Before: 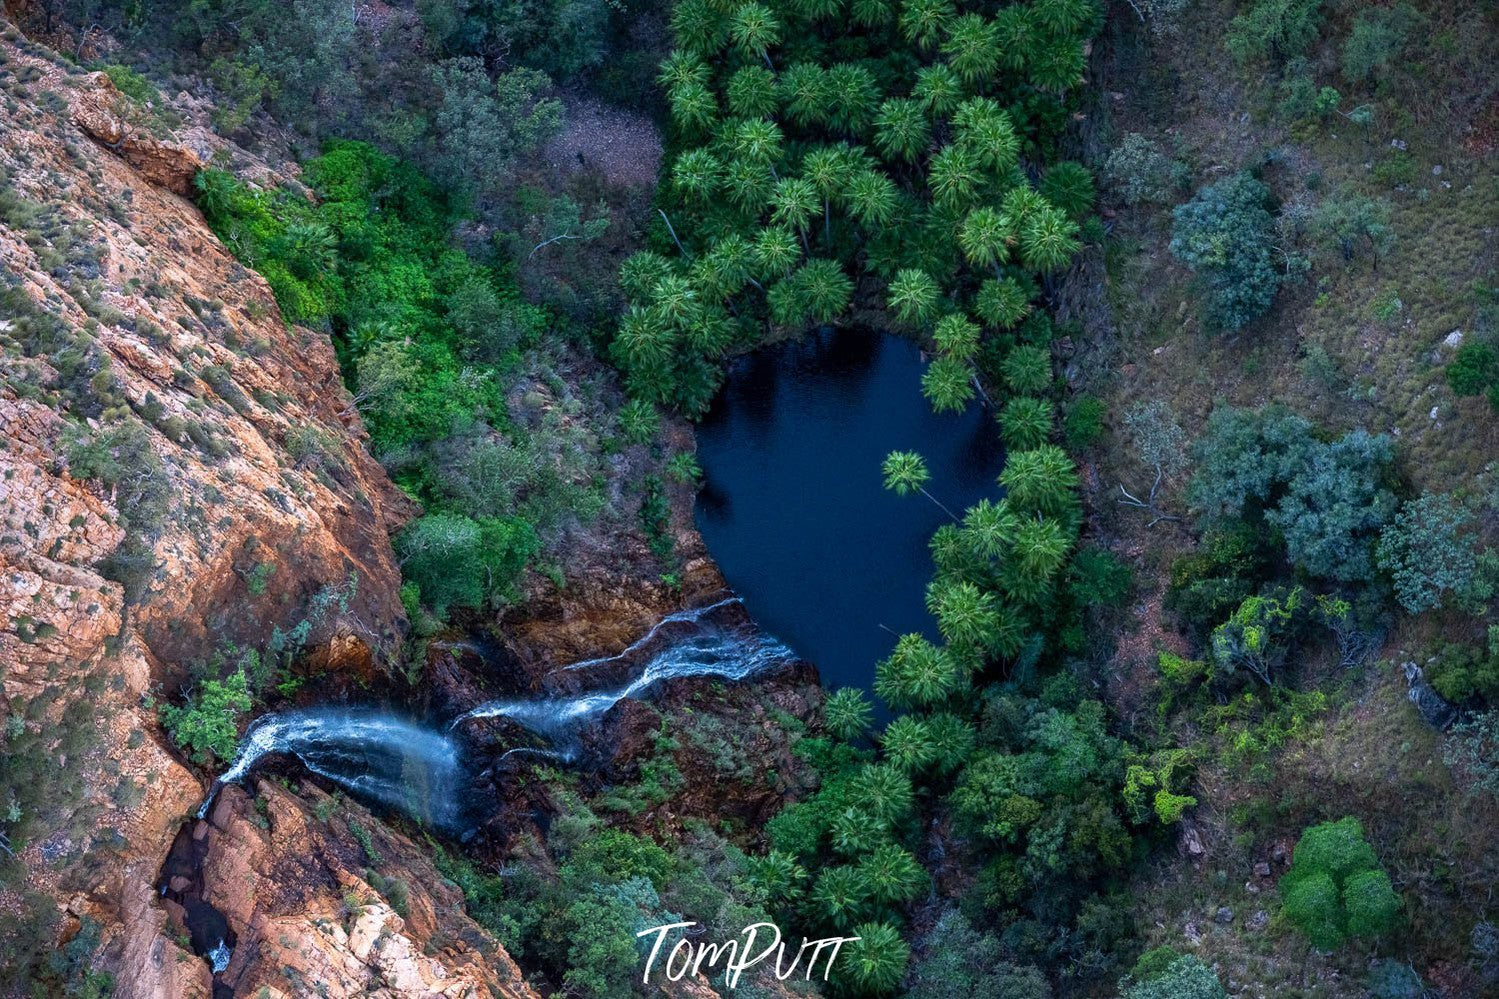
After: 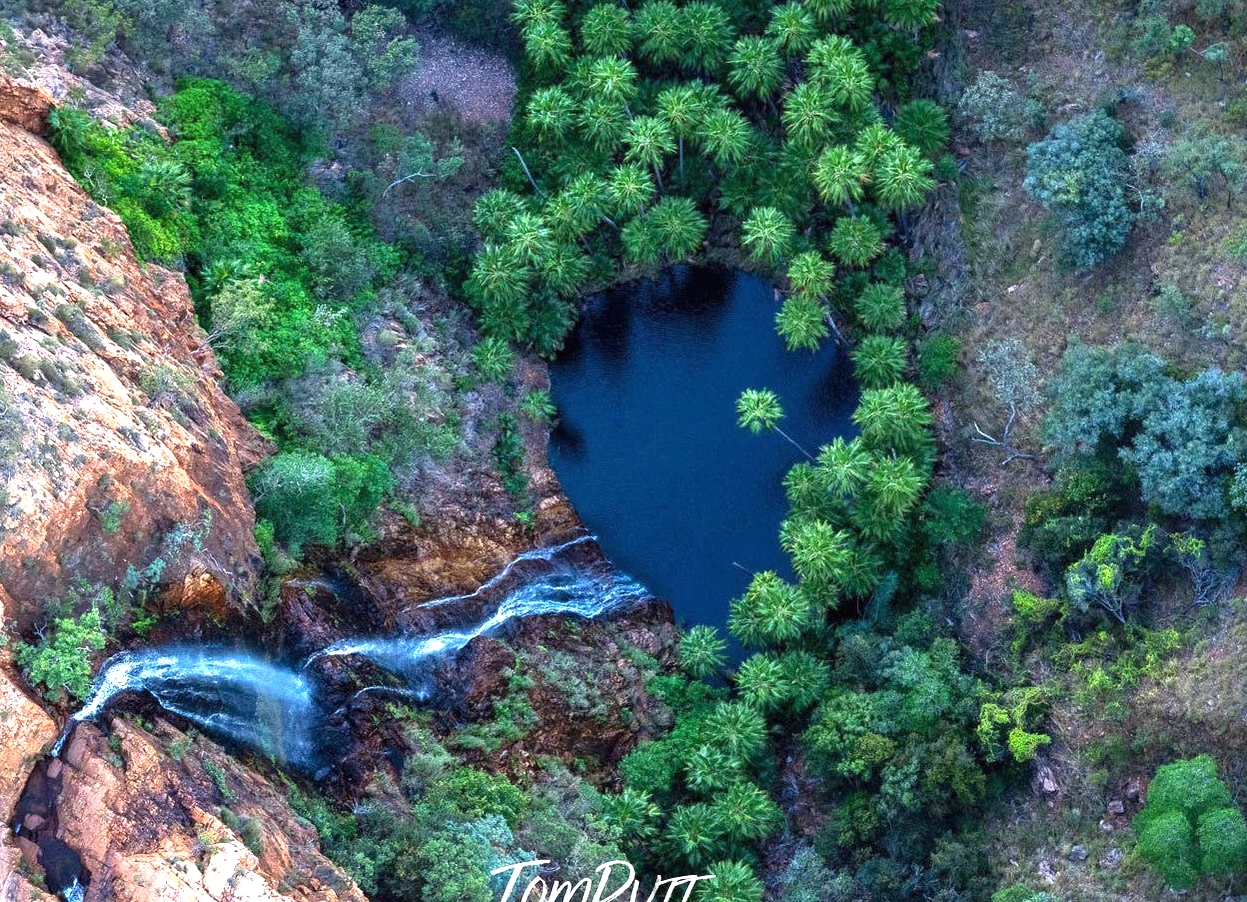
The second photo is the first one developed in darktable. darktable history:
crop: left 9.771%, top 6.224%, right 7.029%, bottom 2.388%
exposure: black level correction 0, exposure 1.105 EV, compensate highlight preservation false
